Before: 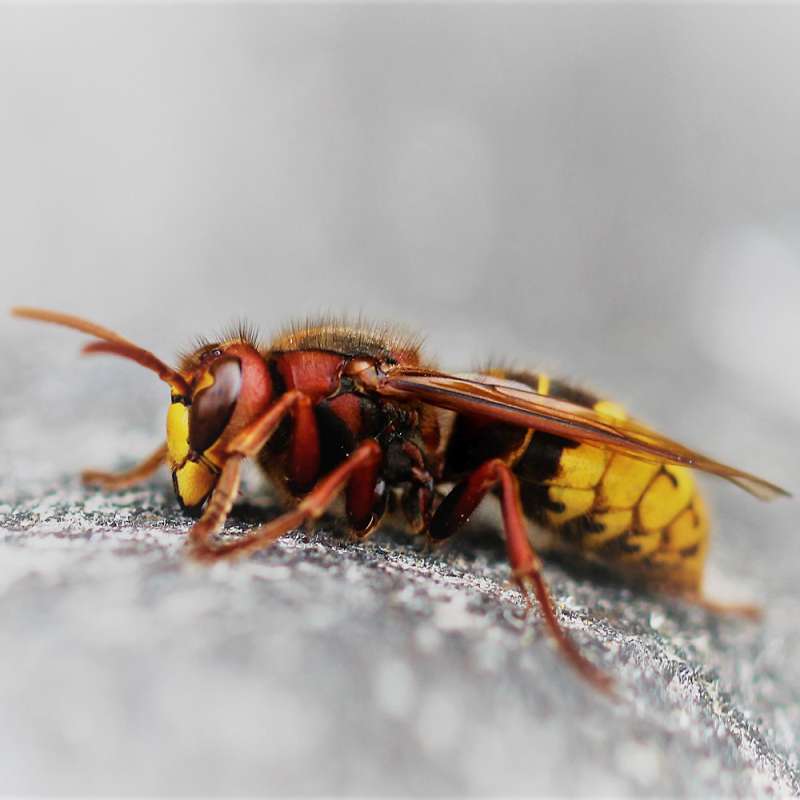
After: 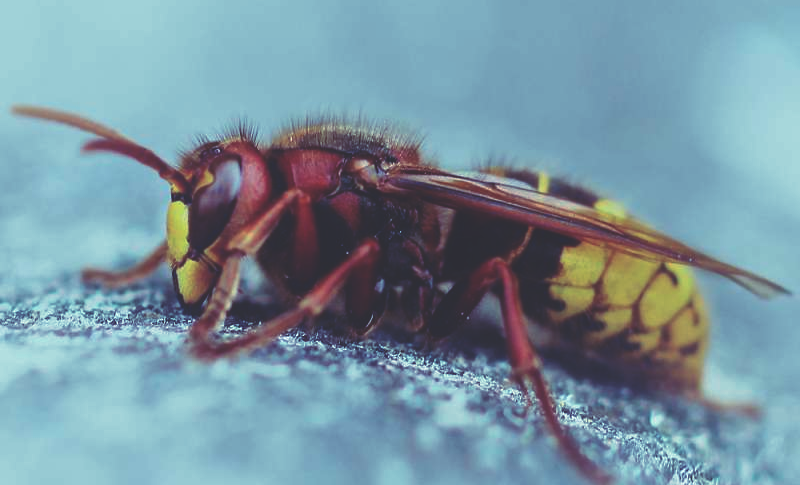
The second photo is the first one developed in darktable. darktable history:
rgb curve: curves: ch0 [(0, 0.186) (0.314, 0.284) (0.576, 0.466) (0.805, 0.691) (0.936, 0.886)]; ch1 [(0, 0.186) (0.314, 0.284) (0.581, 0.534) (0.771, 0.746) (0.936, 0.958)]; ch2 [(0, 0.216) (0.275, 0.39) (1, 1)], mode RGB, independent channels, compensate middle gray true, preserve colors none
crop and rotate: top 25.357%, bottom 13.942%
